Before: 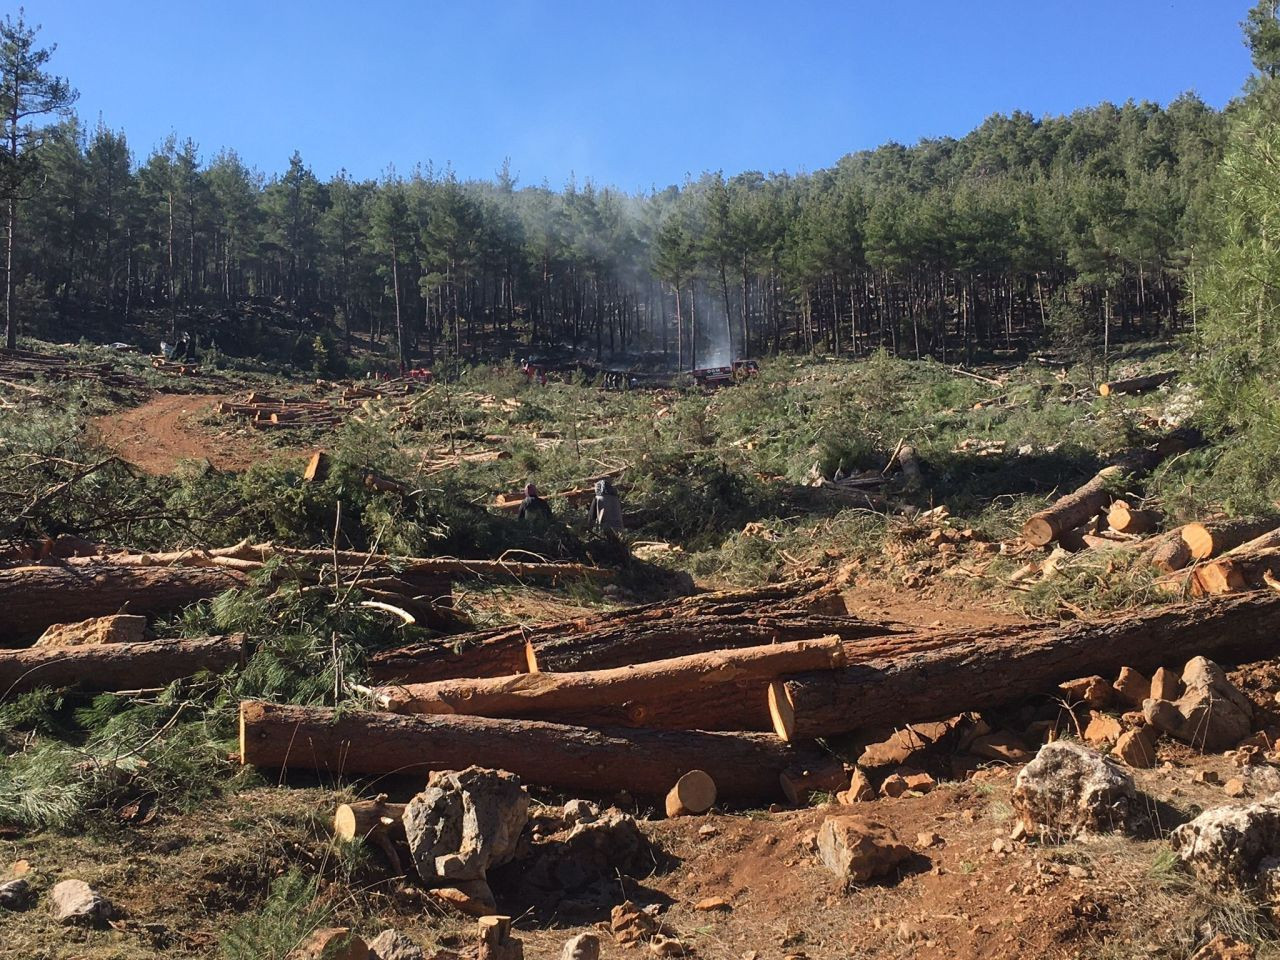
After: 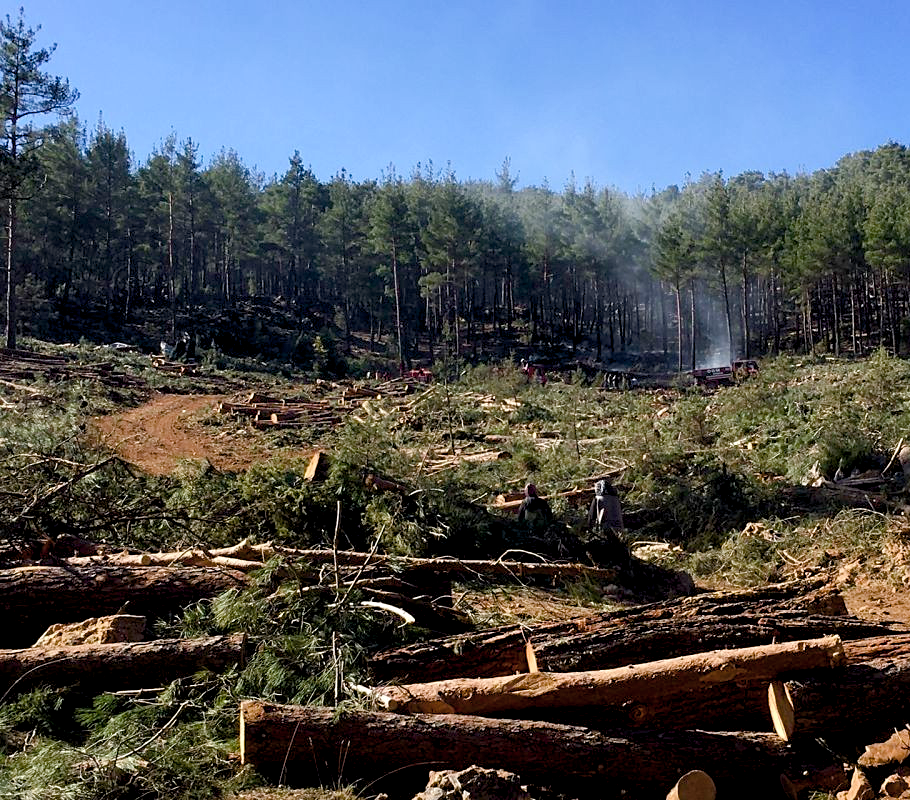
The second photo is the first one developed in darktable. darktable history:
sharpen: amount 0.2
color correction: saturation 0.8
color balance rgb: shadows lift › luminance -9.41%, highlights gain › luminance 17.6%, global offset › luminance -1.45%, perceptual saturation grading › highlights -17.77%, perceptual saturation grading › mid-tones 33.1%, perceptual saturation grading › shadows 50.52%, global vibrance 24.22%
crop: right 28.885%, bottom 16.626%
